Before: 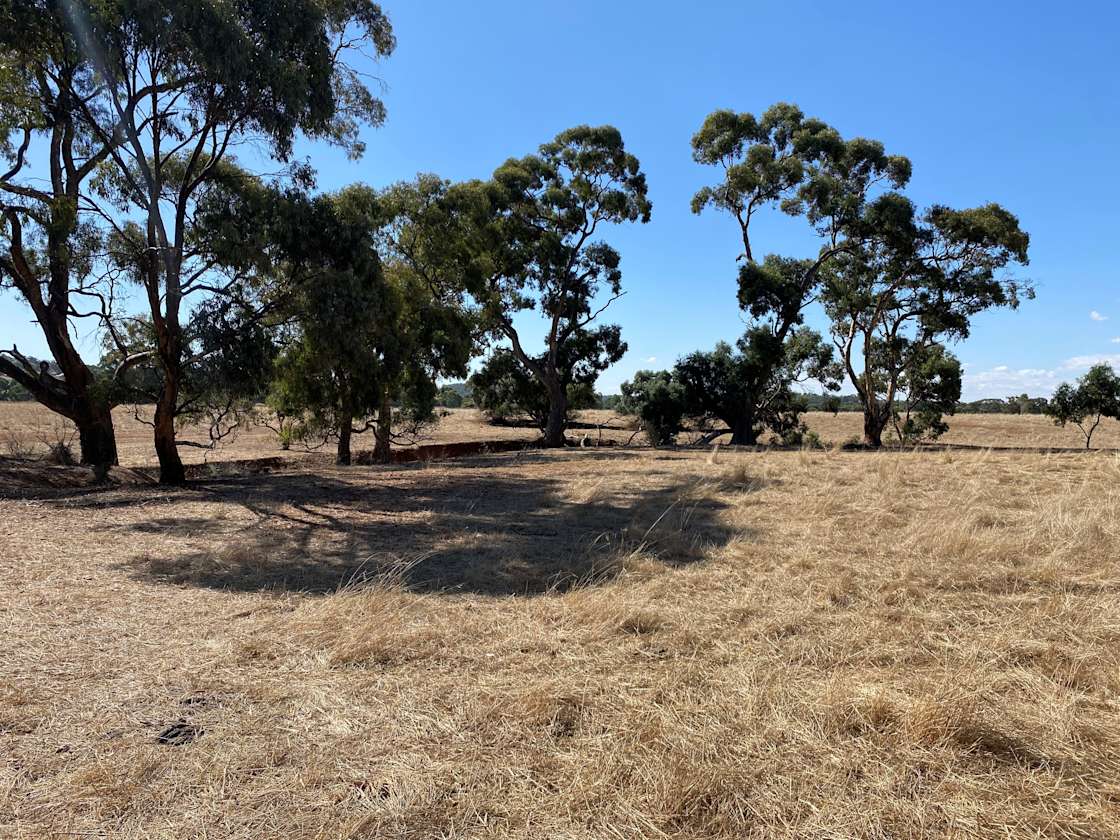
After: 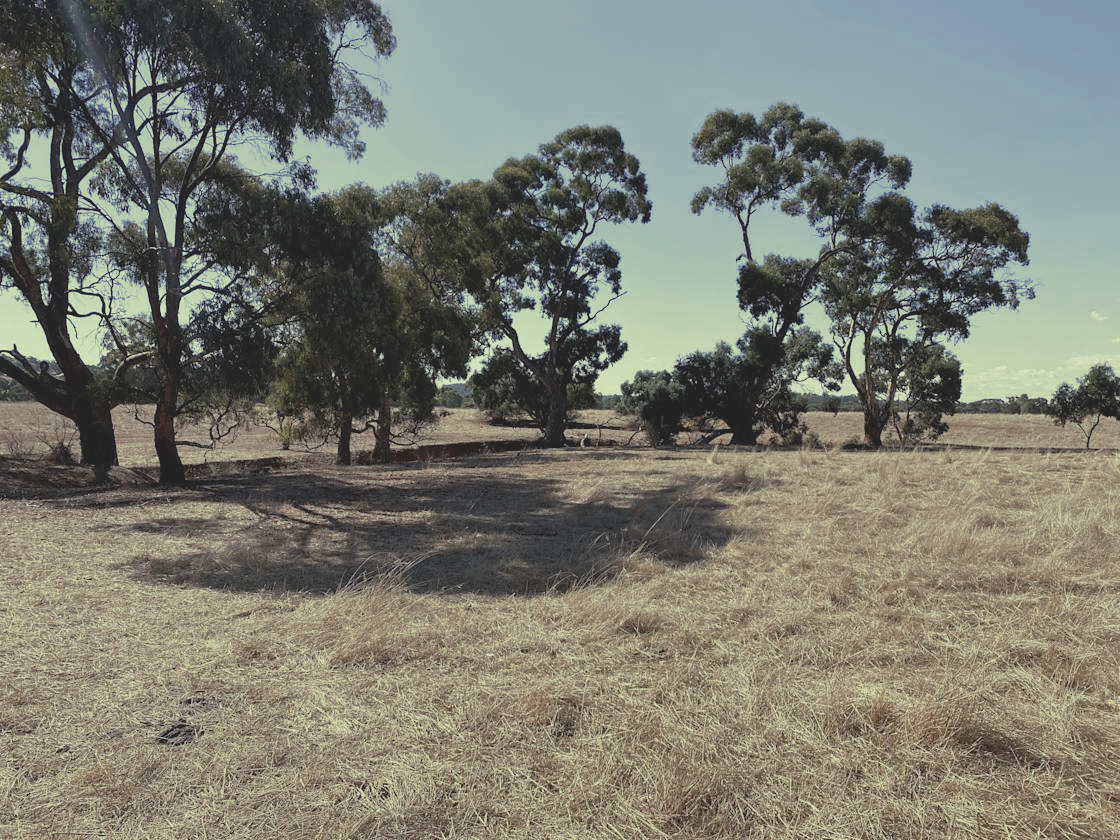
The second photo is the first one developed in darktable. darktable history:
split-toning: shadows › hue 290.82°, shadows › saturation 0.34, highlights › saturation 0.38, balance 0, compress 50%
contrast brightness saturation: contrast -0.26, saturation -0.43
